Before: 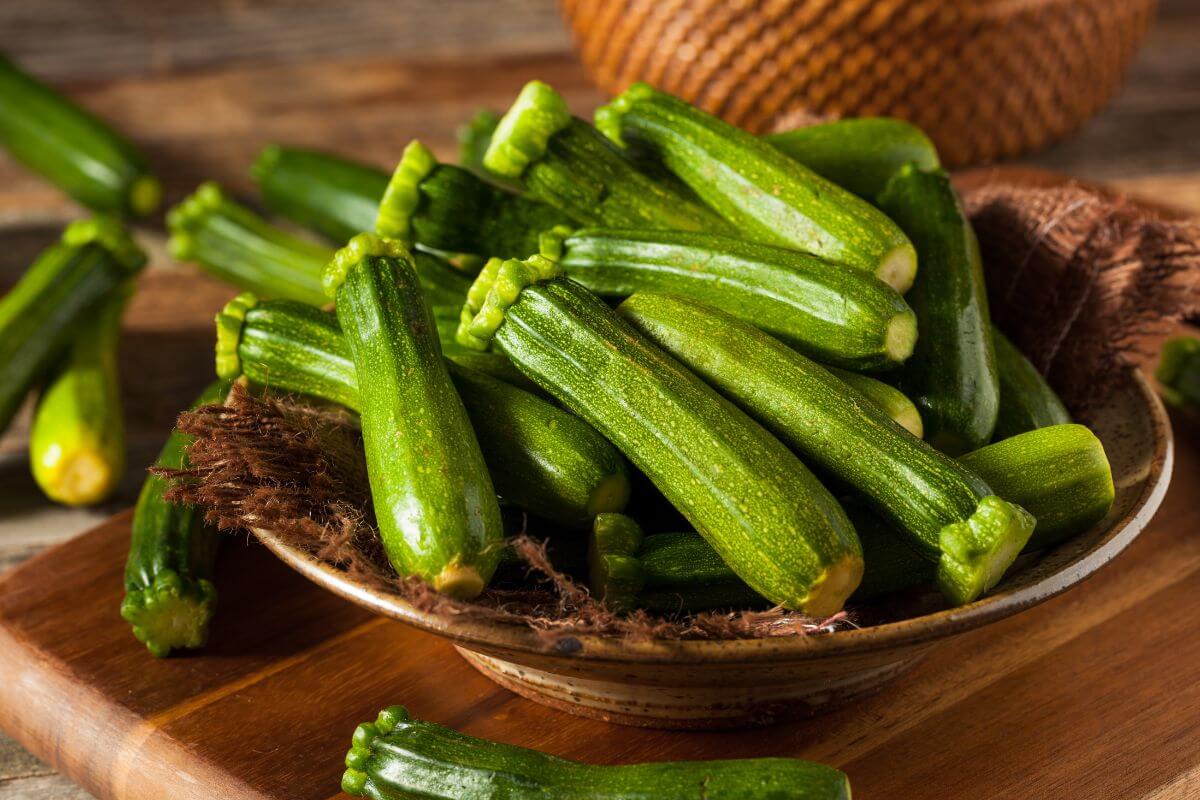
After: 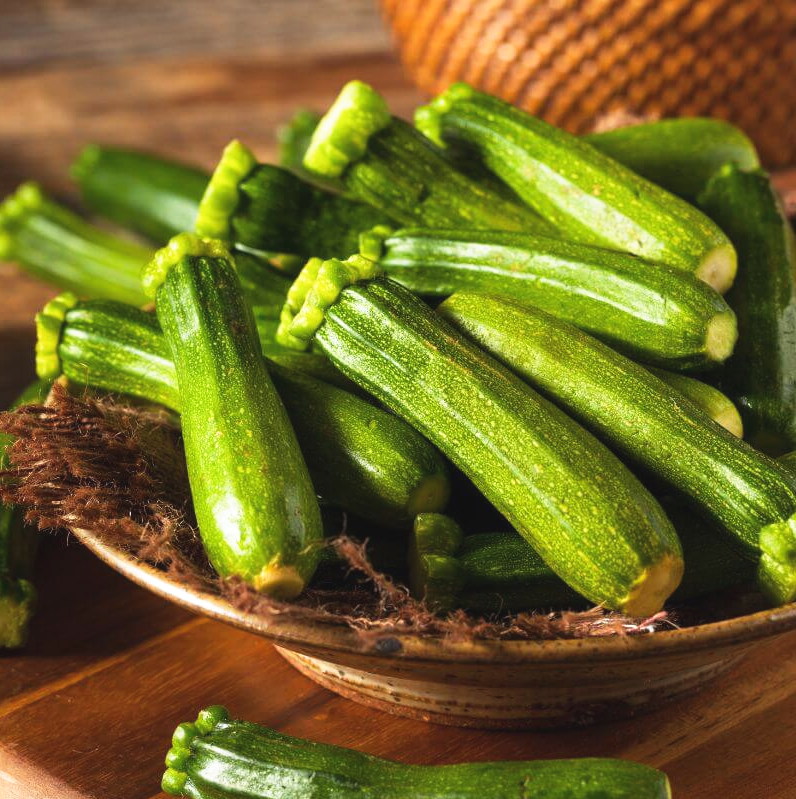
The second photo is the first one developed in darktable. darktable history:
crop and rotate: left 15.08%, right 18.54%
exposure: black level correction -0.004, exposure 0.052 EV, compensate exposure bias true, compensate highlight preservation false
base curve: curves: ch0 [(0, 0) (0.688, 0.865) (1, 1)], preserve colors none
